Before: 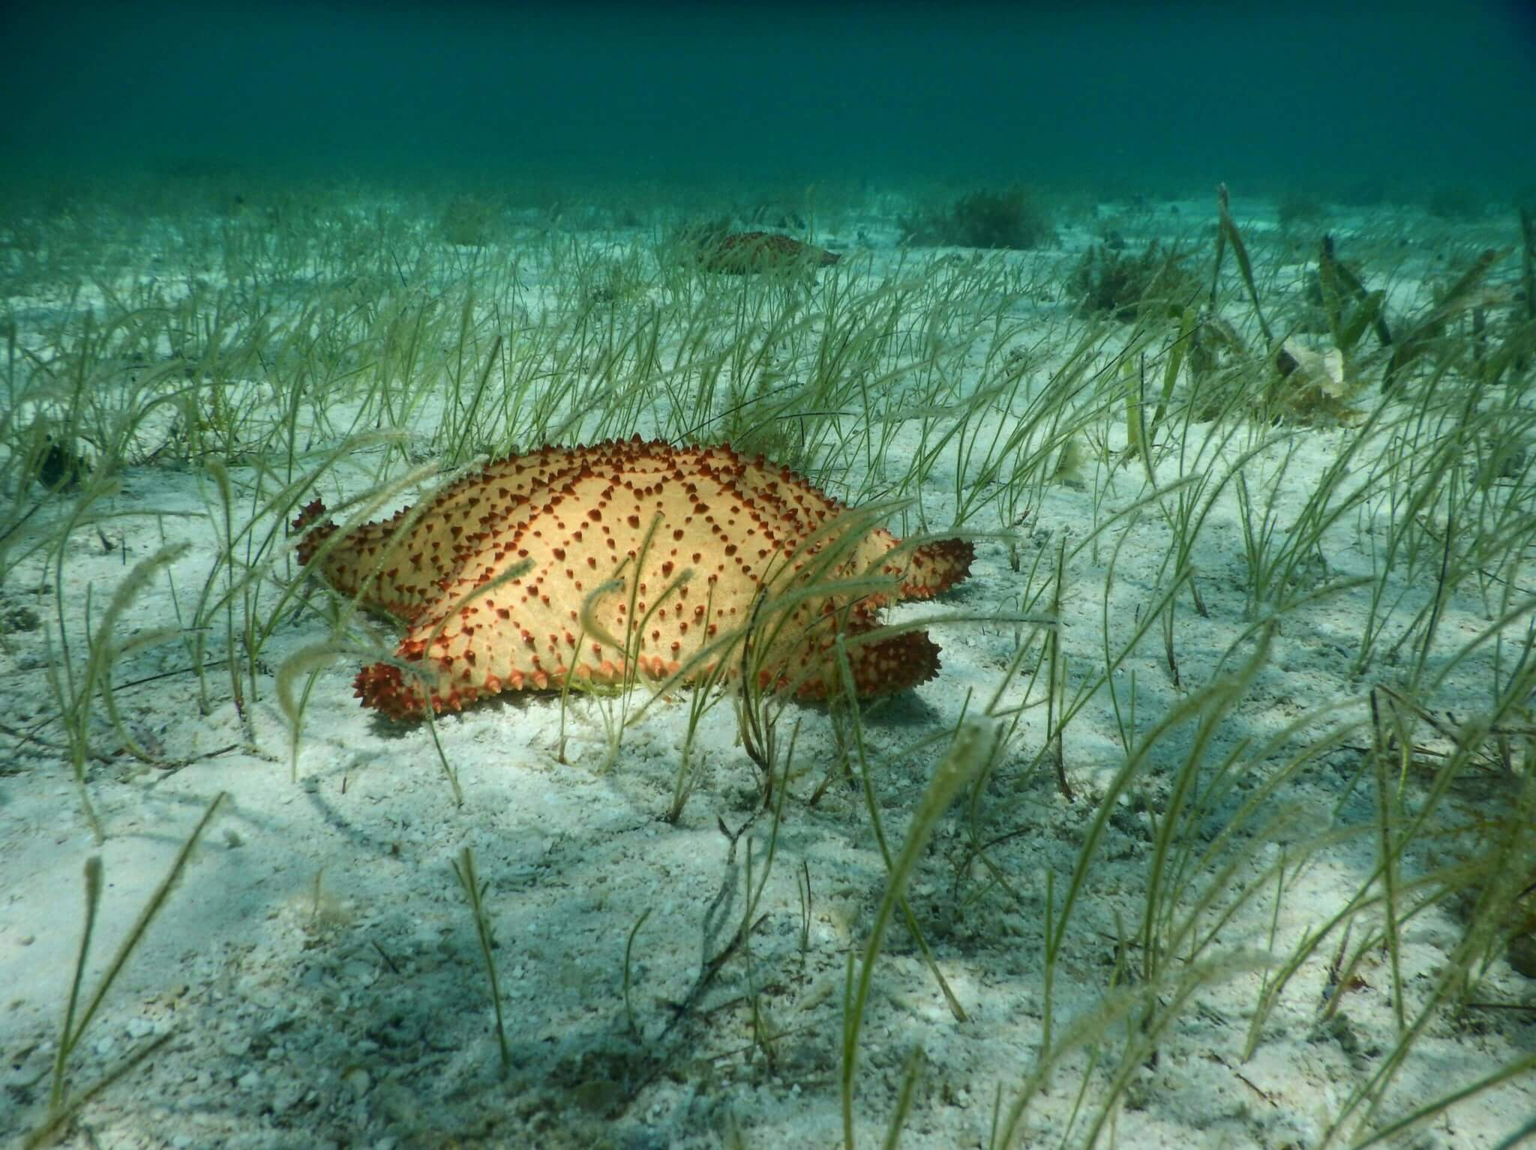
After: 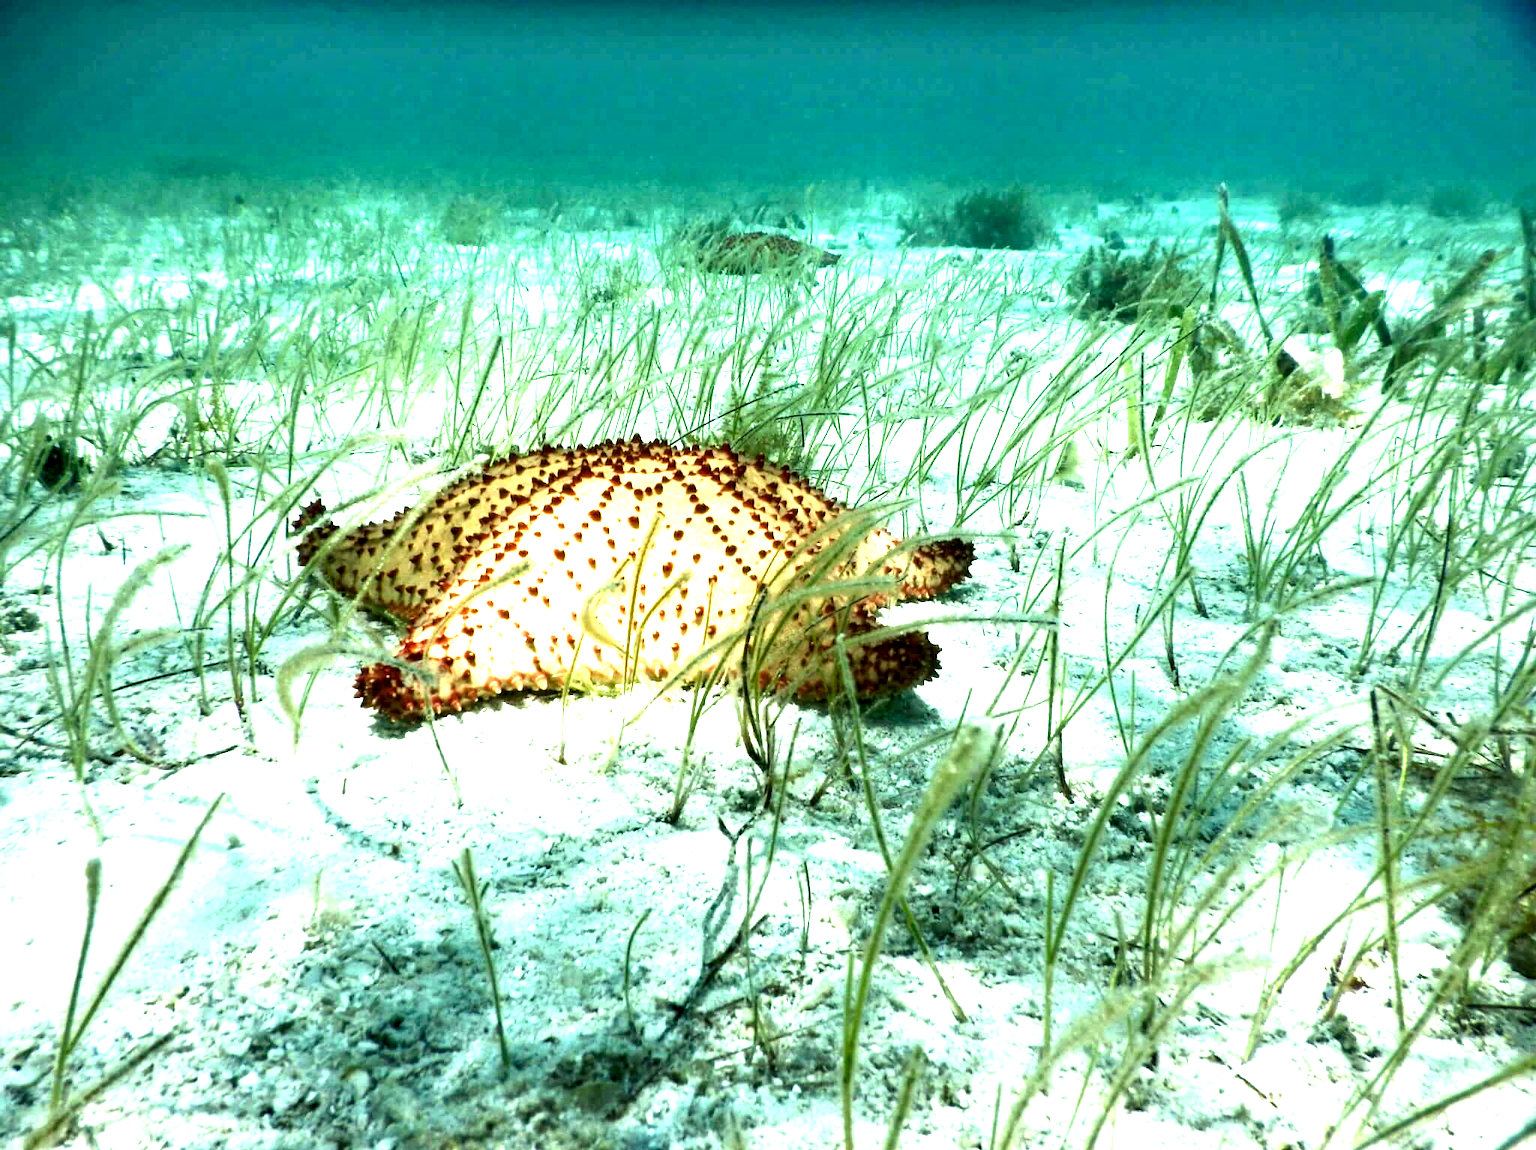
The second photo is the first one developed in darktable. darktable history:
contrast equalizer: y [[0.609, 0.611, 0.615, 0.613, 0.607, 0.603], [0.504, 0.498, 0.496, 0.499, 0.506, 0.516], [0 ×6], [0 ×6], [0 ×6]]
exposure: black level correction 0, exposure 1.997 EV, compensate highlight preservation false
